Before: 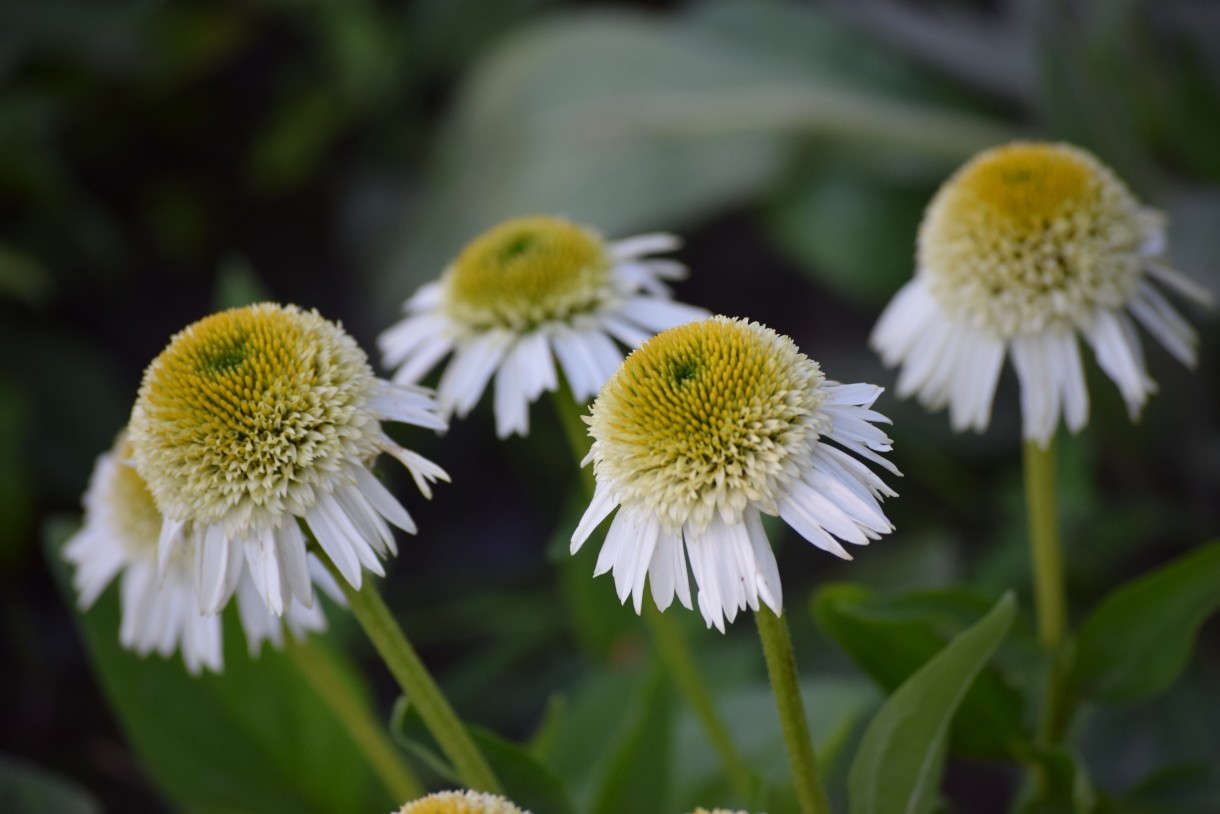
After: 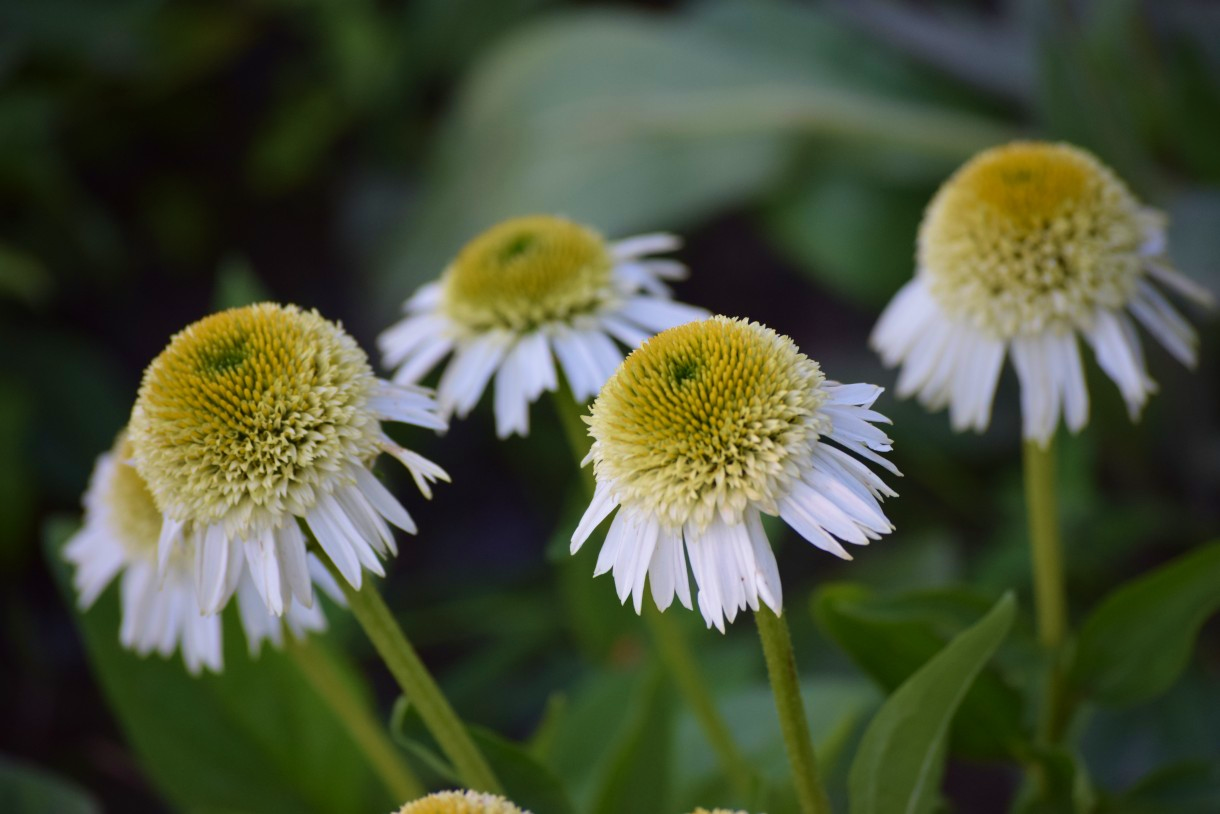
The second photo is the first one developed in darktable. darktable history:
velvia: strength 39.36%
